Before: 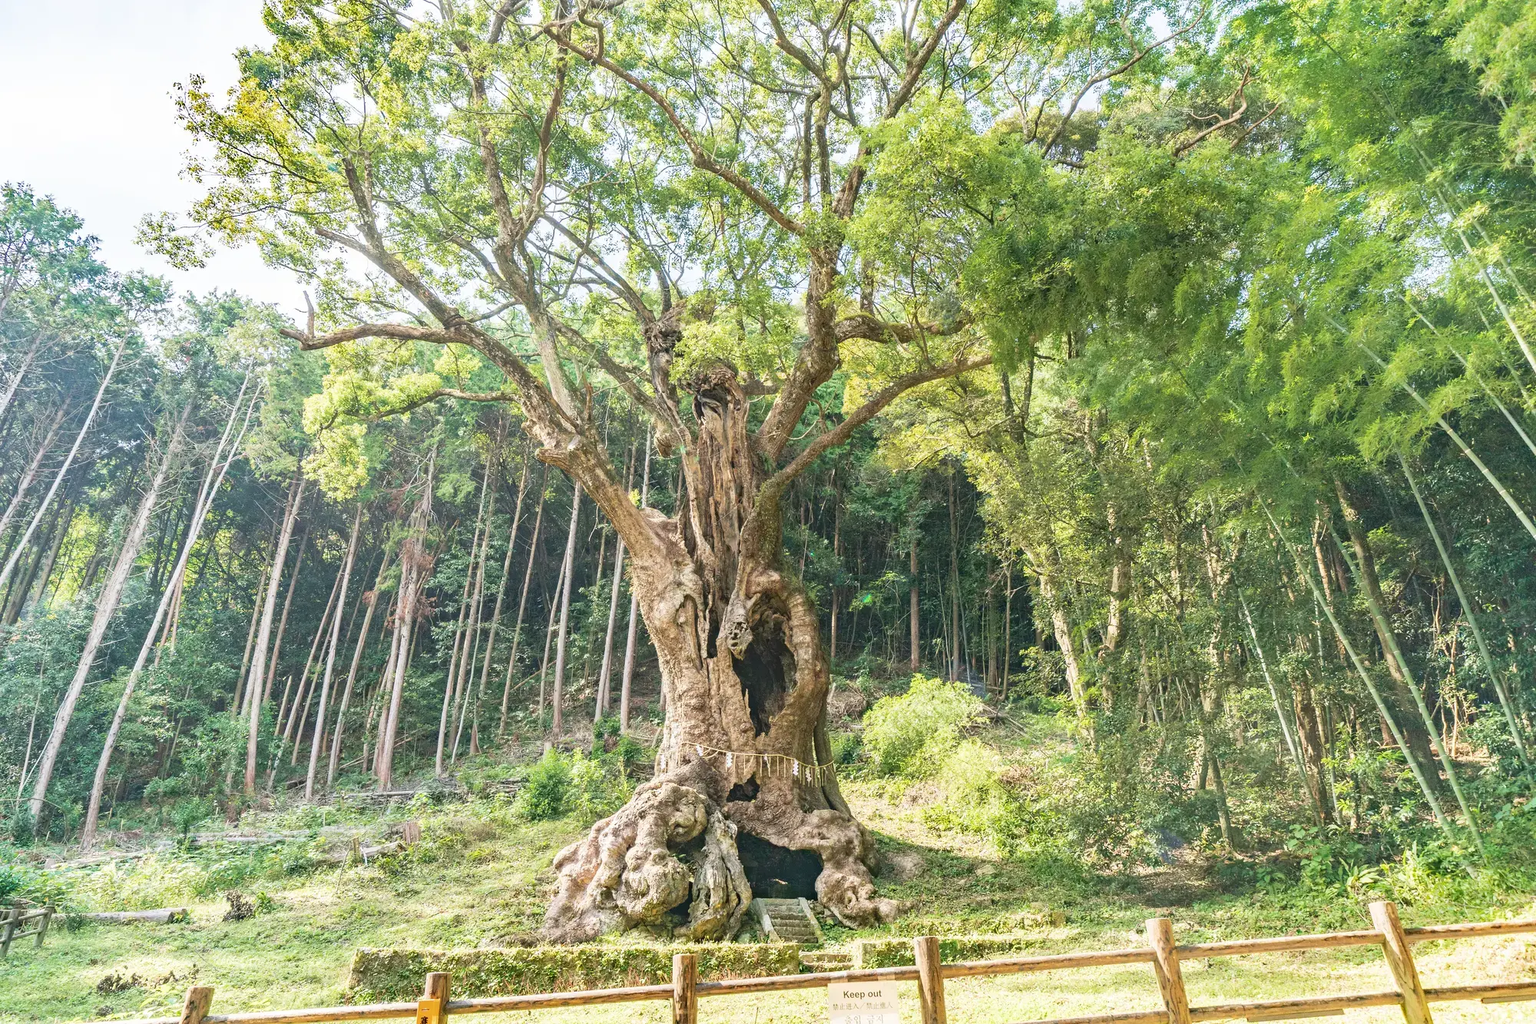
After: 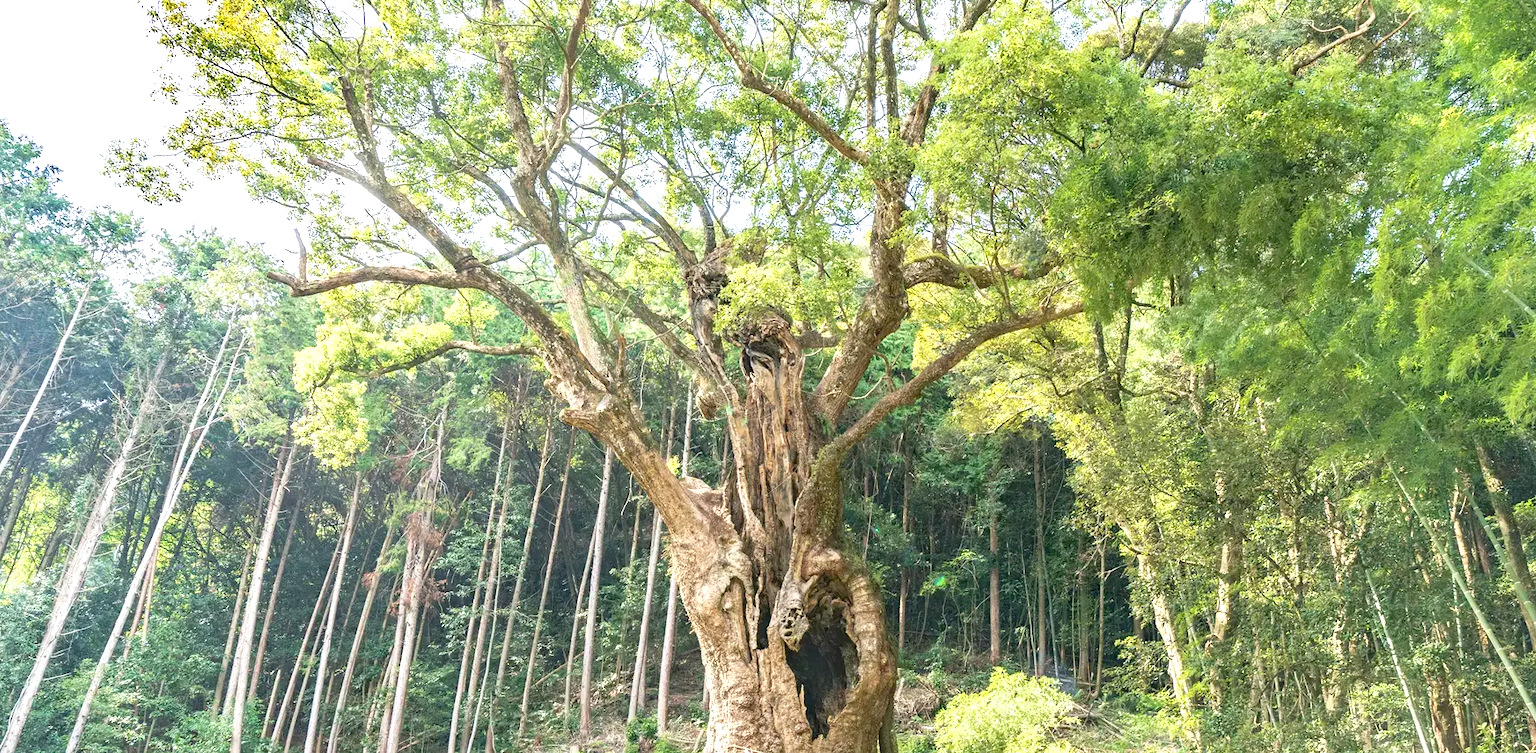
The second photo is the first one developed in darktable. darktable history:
crop: left 3.097%, top 8.98%, right 9.62%, bottom 26.745%
exposure: black level correction 0.005, exposure 0.412 EV, compensate highlight preservation false
